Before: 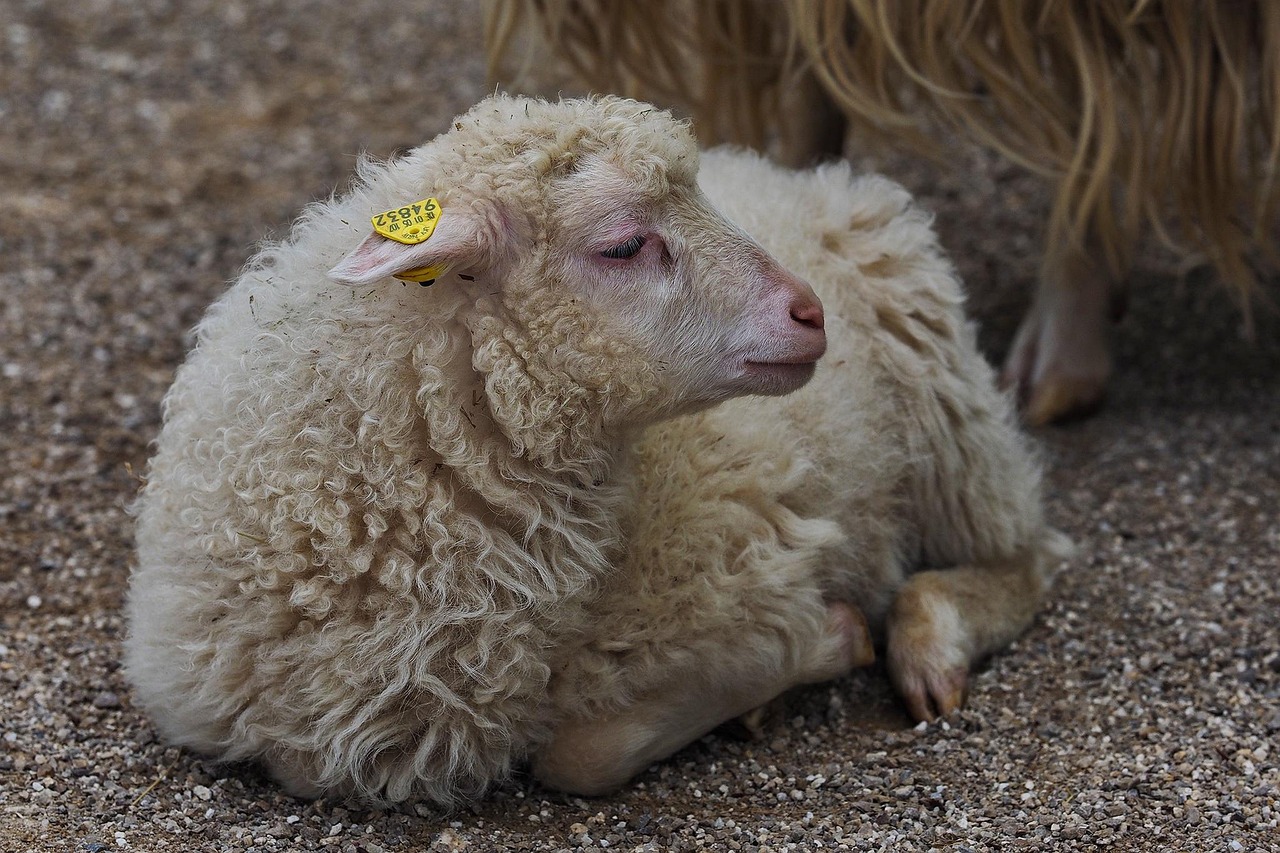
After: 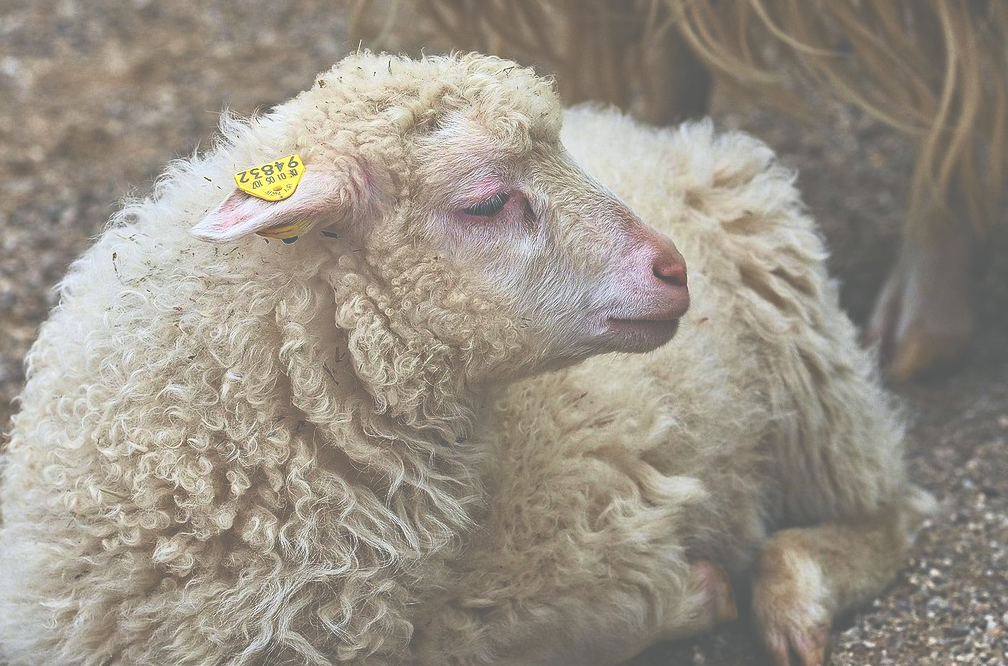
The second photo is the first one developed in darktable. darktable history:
crop and rotate: left 10.77%, top 5.1%, right 10.41%, bottom 16.76%
exposure: black level correction -0.071, exposure 0.5 EV, compensate highlight preservation false
contrast brightness saturation: contrast 0.15, brightness 0.05
haze removal: compatibility mode true, adaptive false
tone curve: curves: ch0 [(0, 0.024) (0.119, 0.146) (0.474, 0.464) (0.718, 0.721) (0.817, 0.839) (1, 0.998)]; ch1 [(0, 0) (0.377, 0.416) (0.439, 0.451) (0.477, 0.477) (0.501, 0.497) (0.538, 0.544) (0.58, 0.602) (0.664, 0.676) (0.783, 0.804) (1, 1)]; ch2 [(0, 0) (0.38, 0.405) (0.463, 0.456) (0.498, 0.497) (0.524, 0.535) (0.578, 0.576) (0.648, 0.665) (1, 1)], color space Lab, independent channels, preserve colors none
